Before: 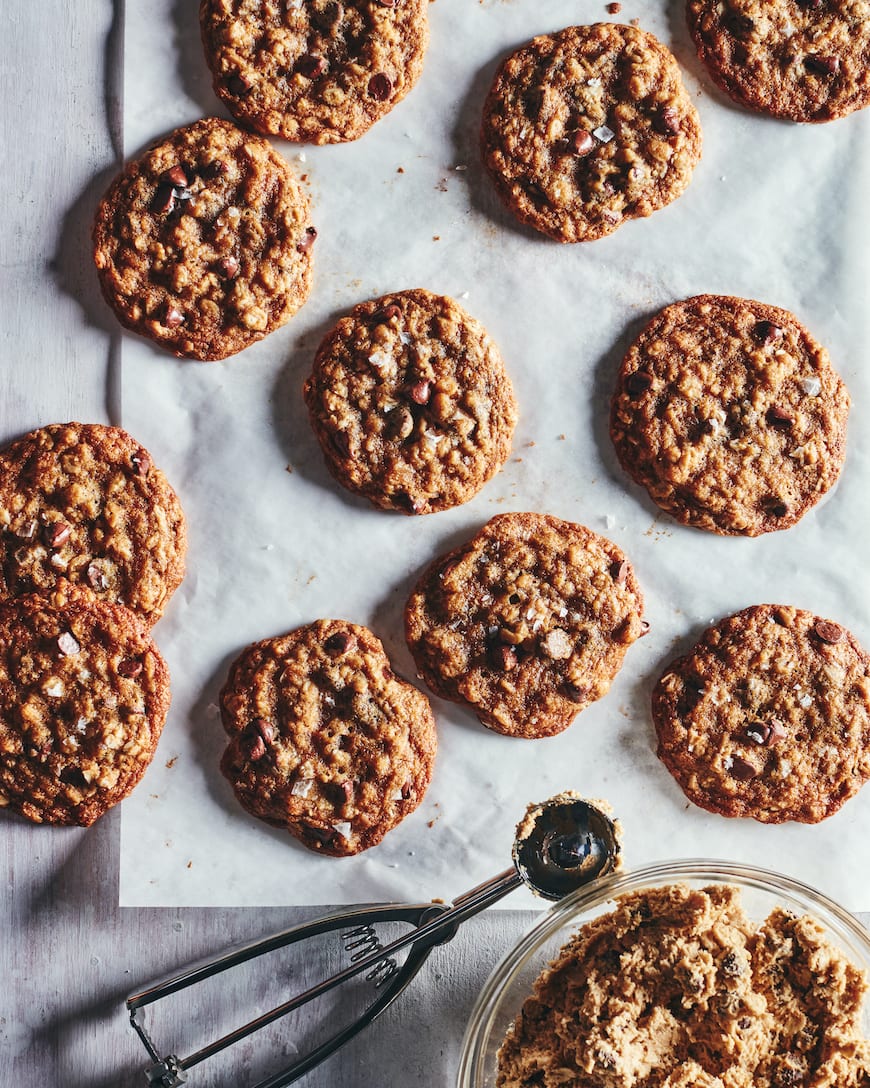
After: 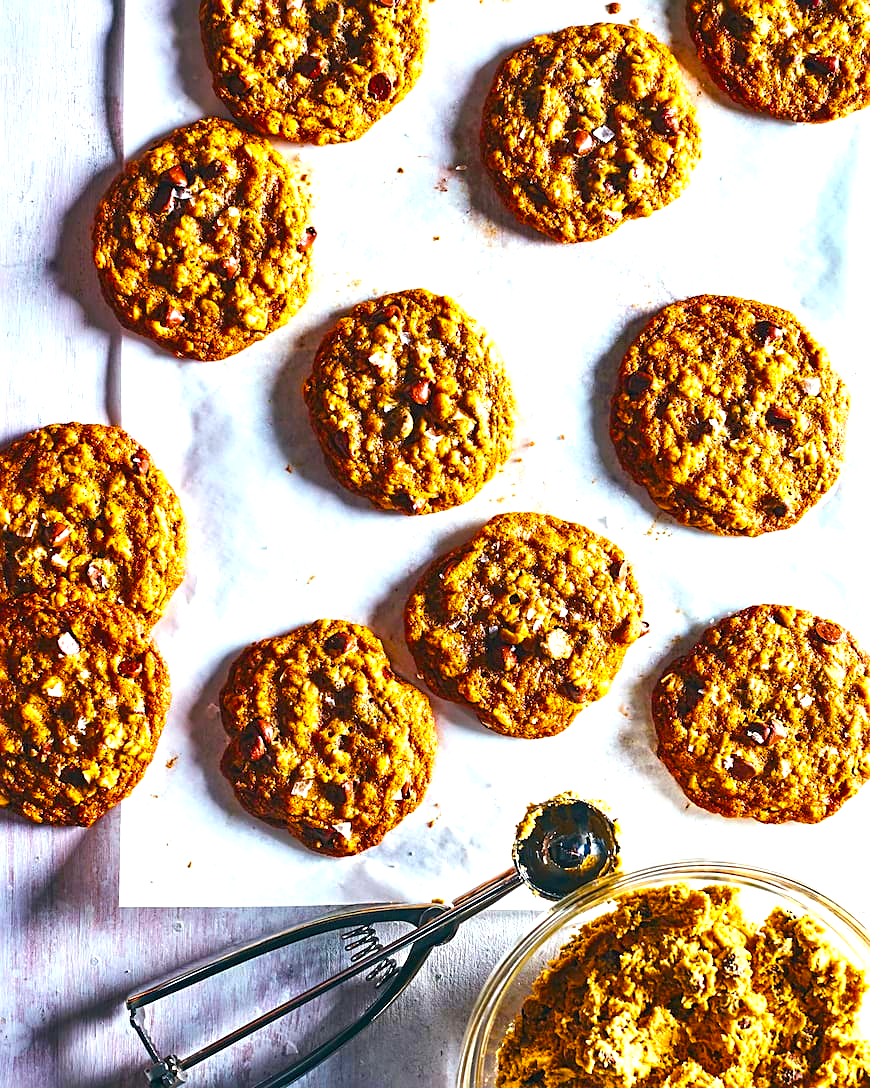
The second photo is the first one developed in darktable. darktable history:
sharpen: on, module defaults
color balance rgb: linear chroma grading › global chroma 42%, perceptual saturation grading › global saturation 42%, perceptual brilliance grading › global brilliance 25%, global vibrance 33%
